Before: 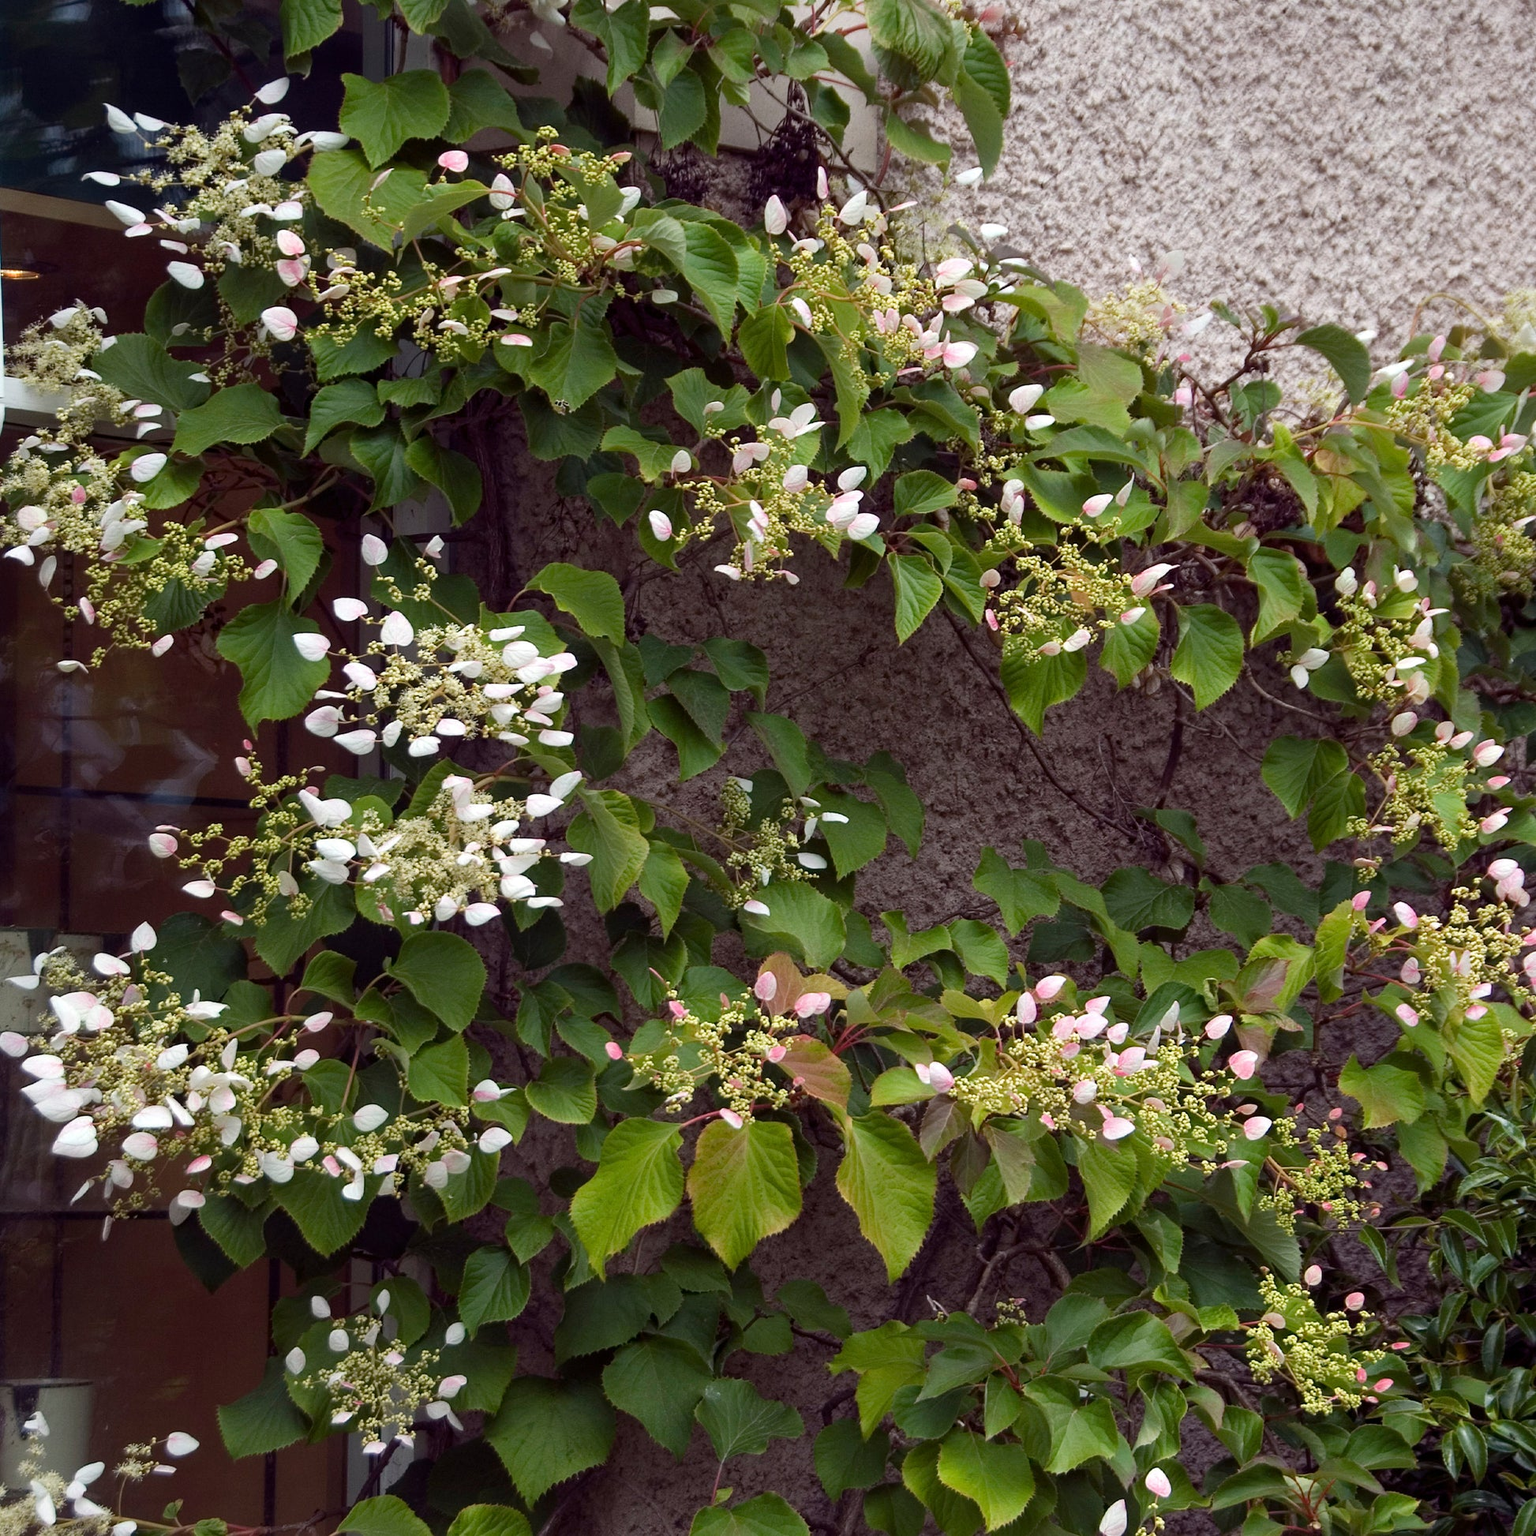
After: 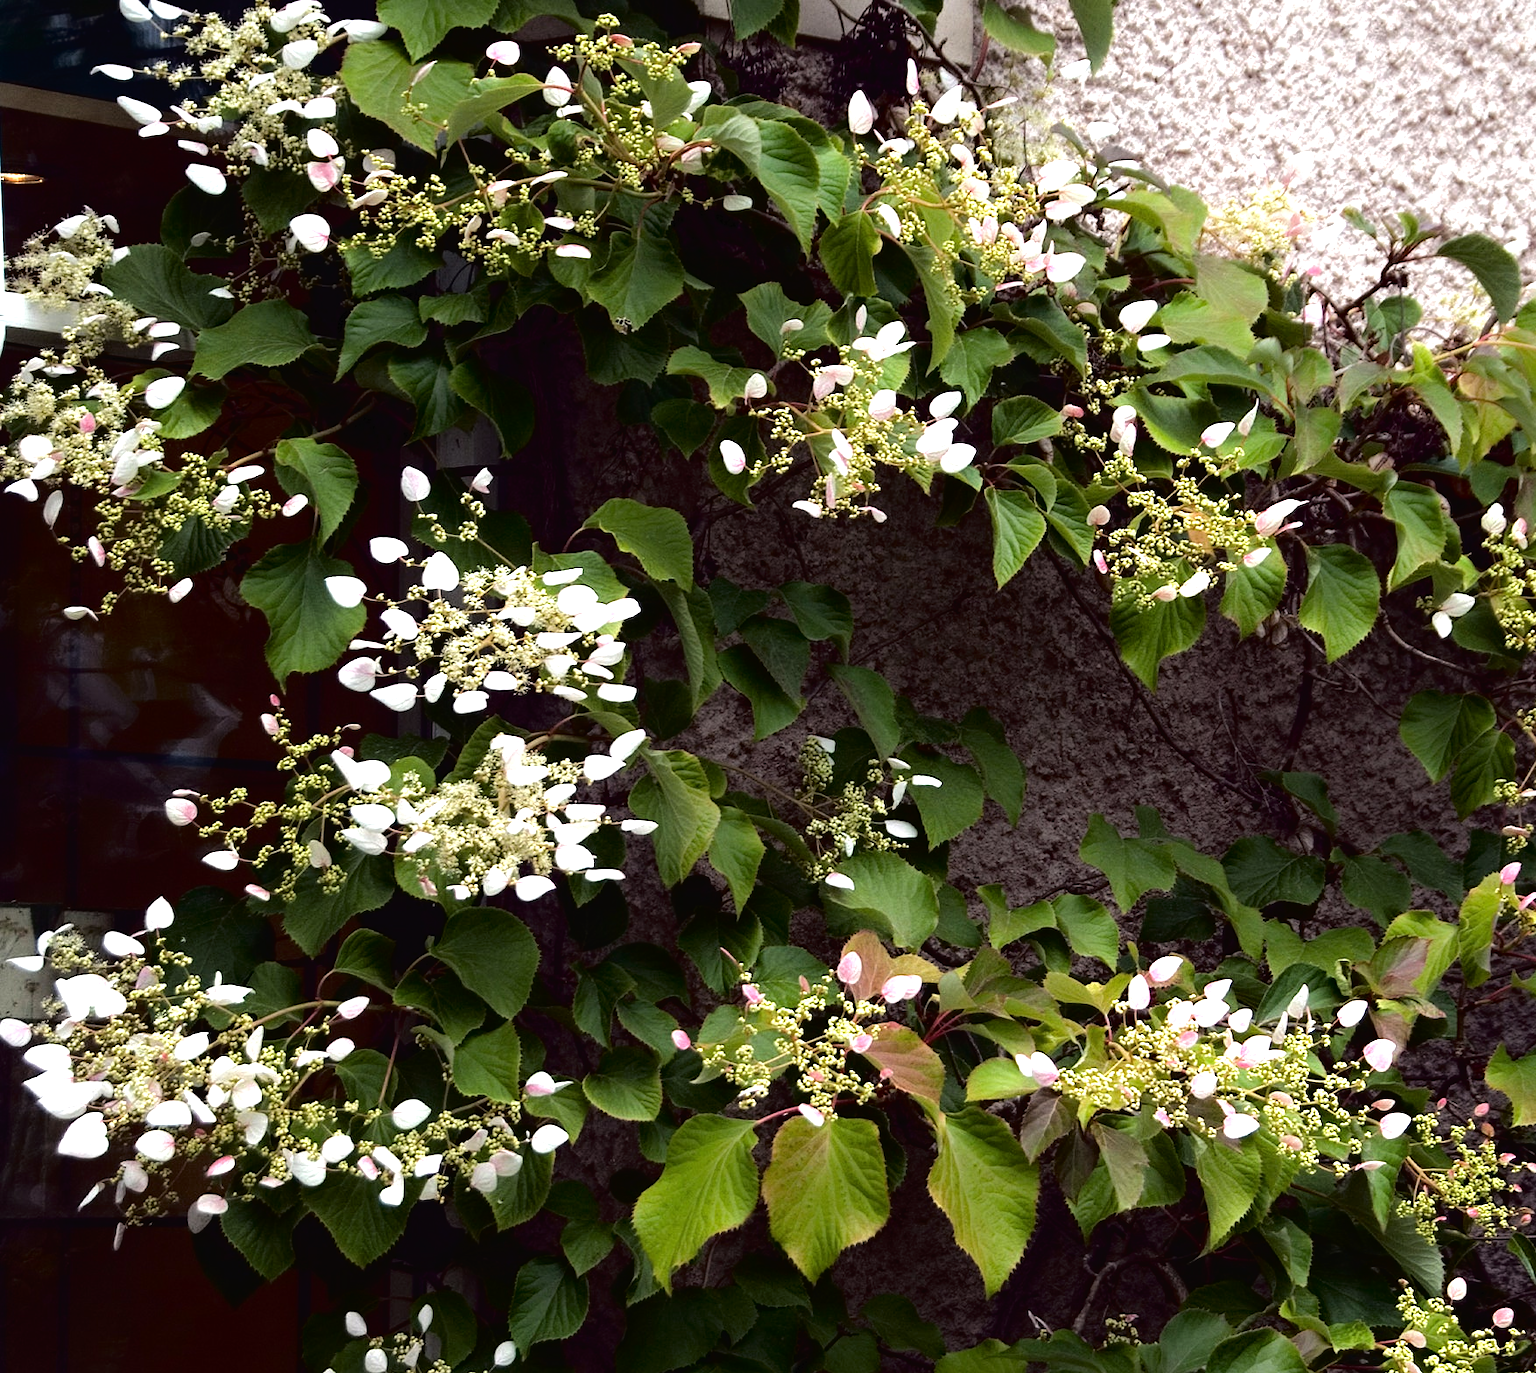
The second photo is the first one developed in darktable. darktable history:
tone equalizer: -8 EV -1.05 EV, -7 EV -1.02 EV, -6 EV -0.887 EV, -5 EV -0.566 EV, -3 EV 0.57 EV, -2 EV 0.887 EV, -1 EV 0.987 EV, +0 EV 1.08 EV, smoothing diameter 2.16%, edges refinement/feathering 18.76, mask exposure compensation -1.57 EV, filter diffusion 5
tone curve: curves: ch0 [(0, 0) (0.003, 0.018) (0.011, 0.019) (0.025, 0.02) (0.044, 0.024) (0.069, 0.034) (0.1, 0.049) (0.136, 0.082) (0.177, 0.136) (0.224, 0.196) (0.277, 0.263) (0.335, 0.329) (0.399, 0.401) (0.468, 0.473) (0.543, 0.546) (0.623, 0.625) (0.709, 0.698) (0.801, 0.779) (0.898, 0.867) (1, 1)], color space Lab, independent channels, preserve colors none
crop: top 7.402%, right 9.847%, bottom 11.982%
